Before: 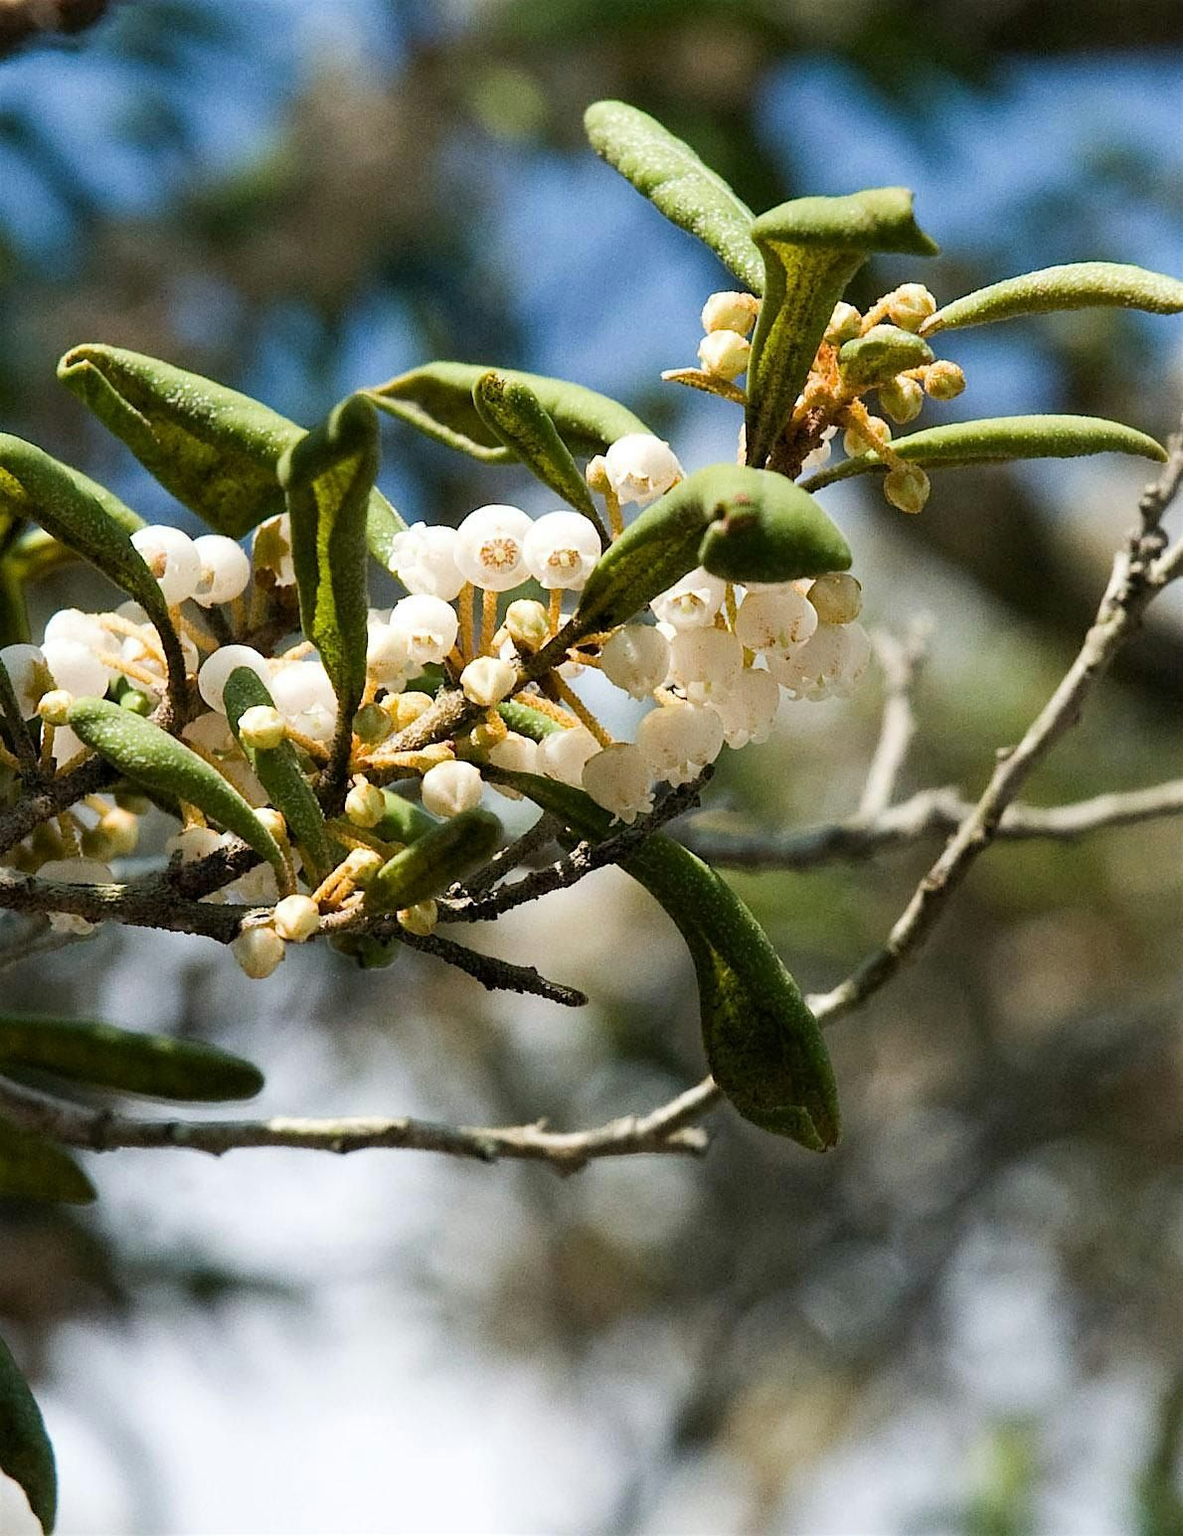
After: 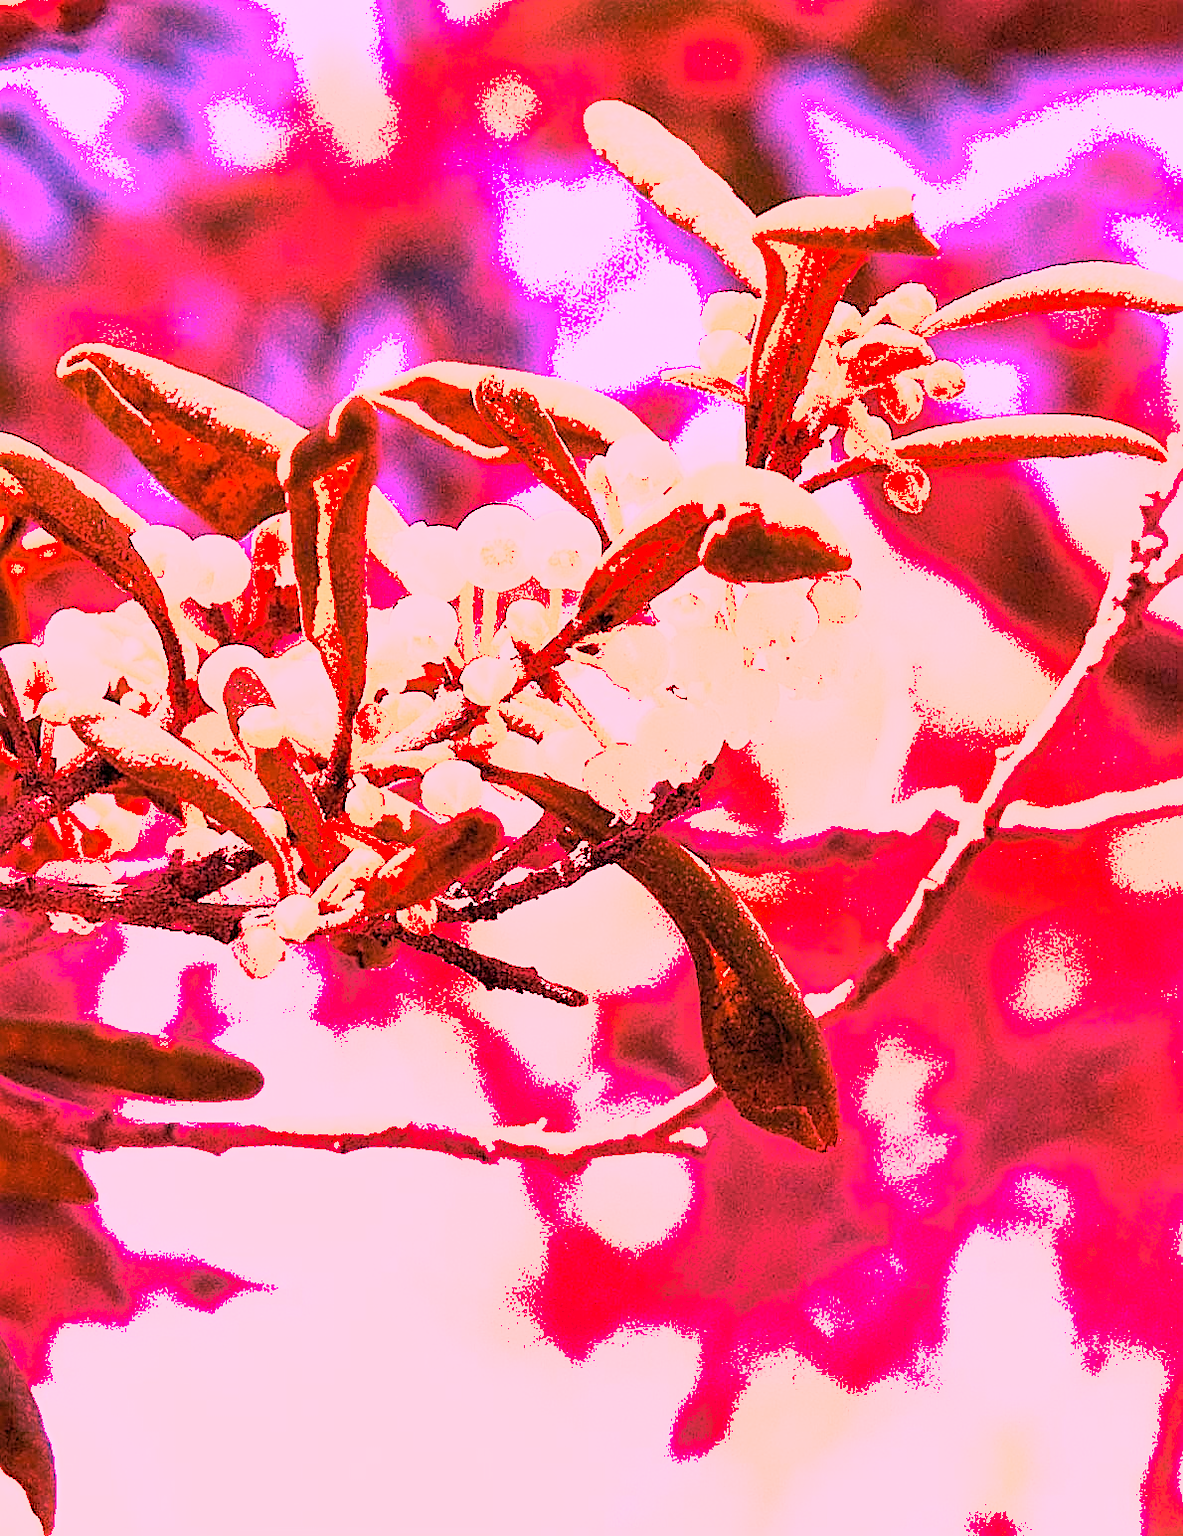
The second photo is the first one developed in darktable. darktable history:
shadows and highlights: on, module defaults
sharpen: on, module defaults
white balance: red 4.26, blue 1.802
